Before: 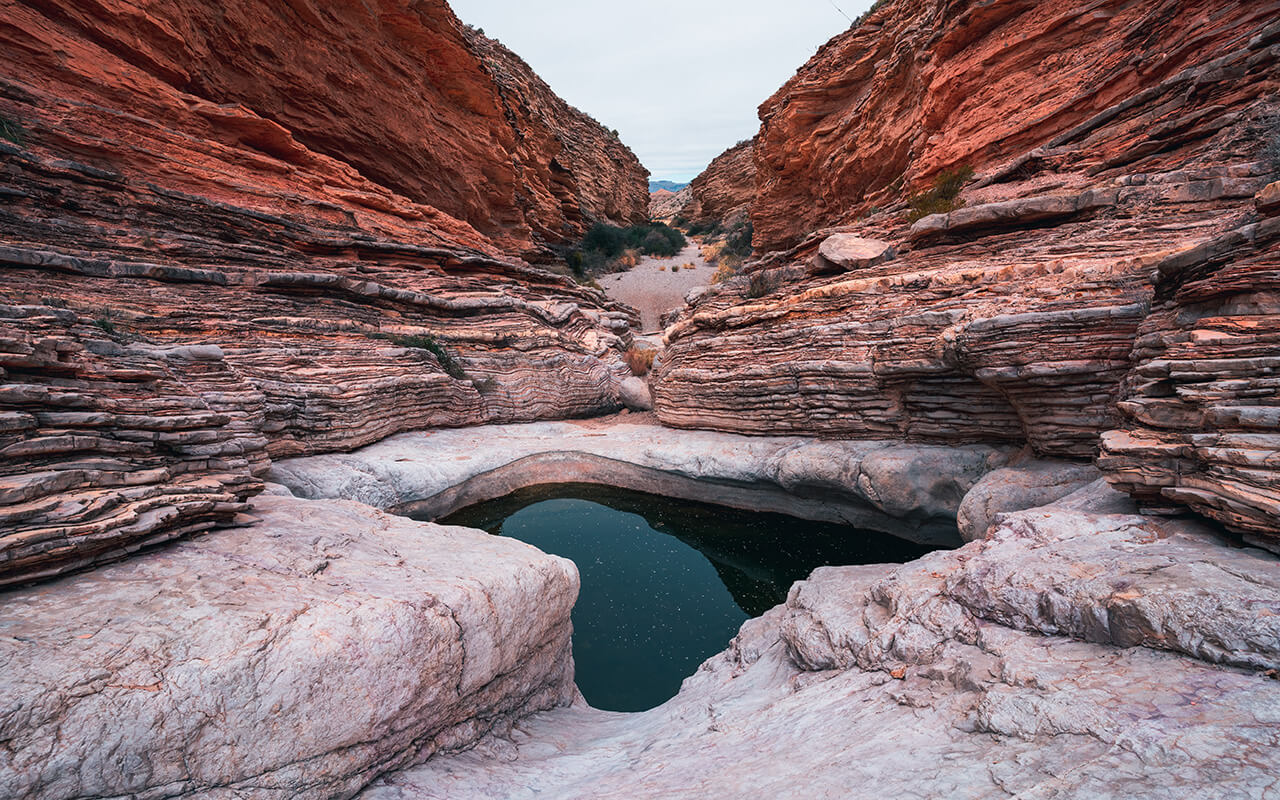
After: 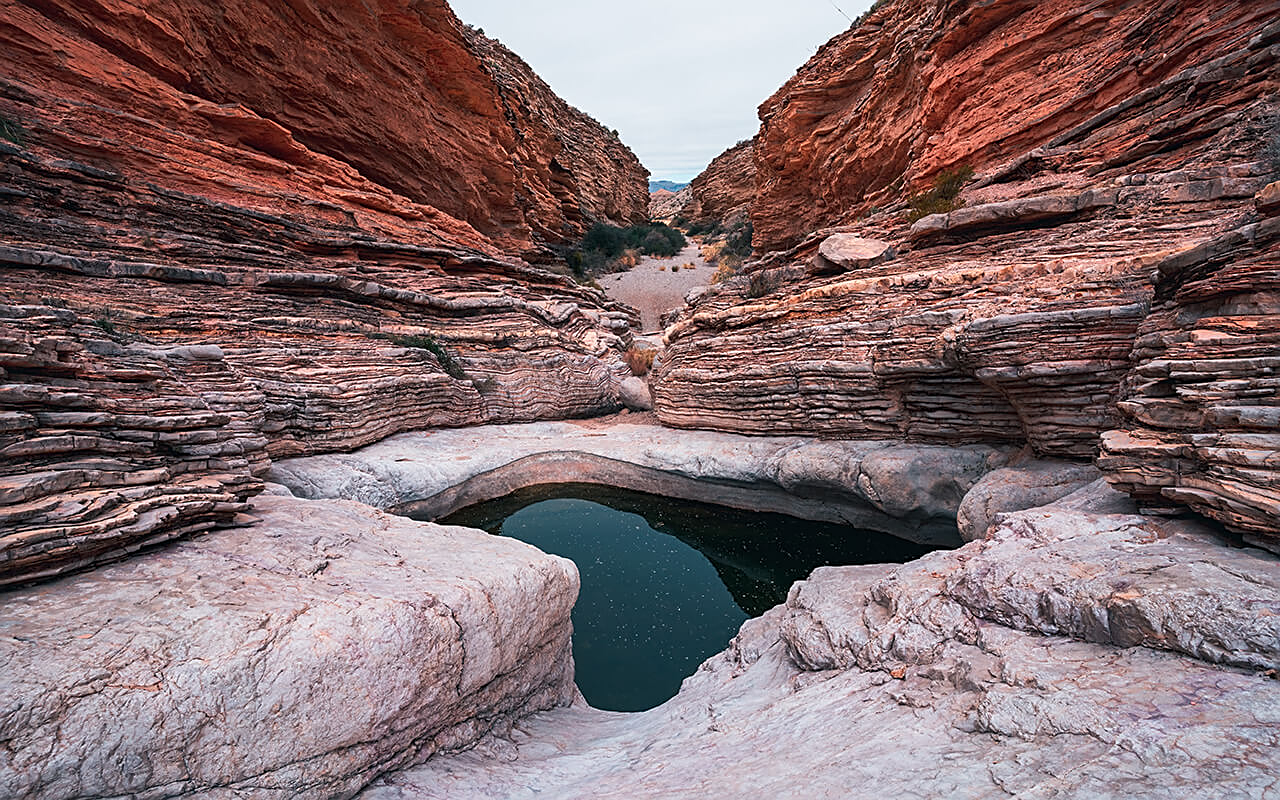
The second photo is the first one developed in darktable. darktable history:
tone equalizer: on, module defaults
sharpen: amount 0.55
